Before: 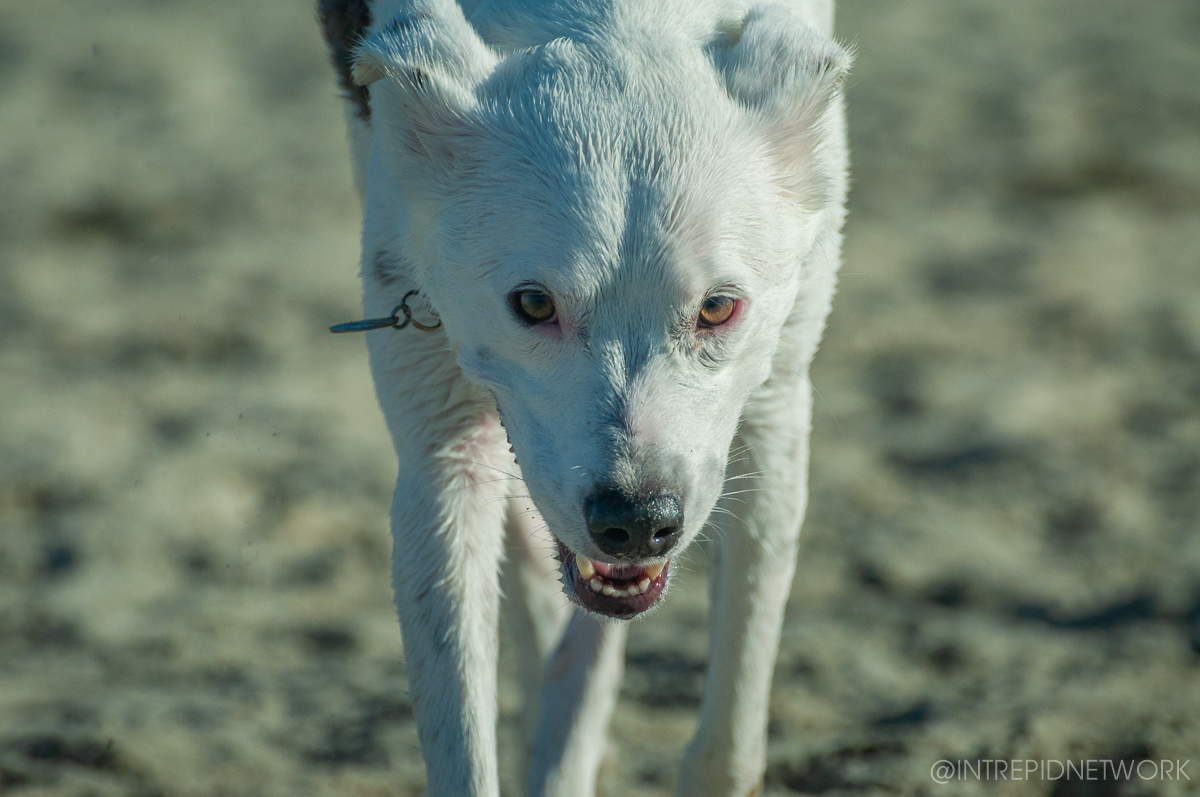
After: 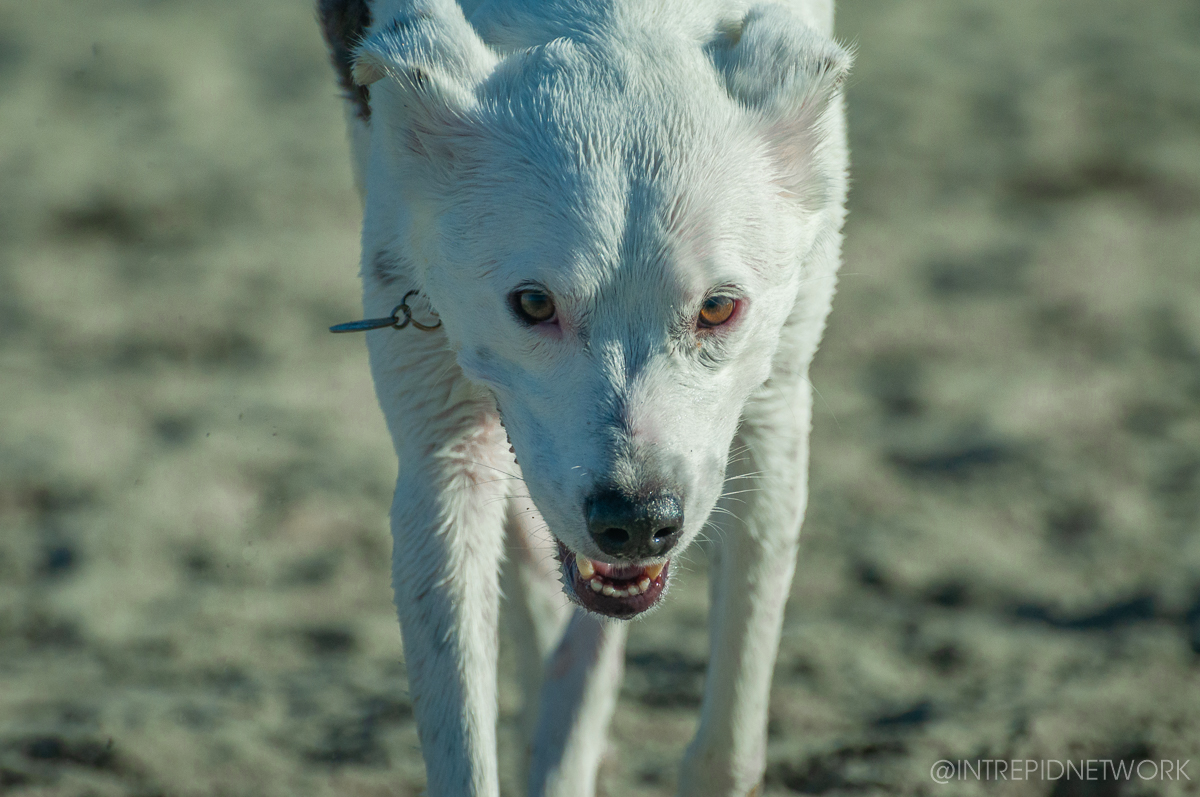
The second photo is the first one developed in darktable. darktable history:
shadows and highlights: shadows 35, highlights -35, soften with gaussian
color zones: curves: ch0 [(0.11, 0.396) (0.195, 0.36) (0.25, 0.5) (0.303, 0.412) (0.357, 0.544) (0.75, 0.5) (0.967, 0.328)]; ch1 [(0, 0.468) (0.112, 0.512) (0.202, 0.6) (0.25, 0.5) (0.307, 0.352) (0.357, 0.544) (0.75, 0.5) (0.963, 0.524)]
